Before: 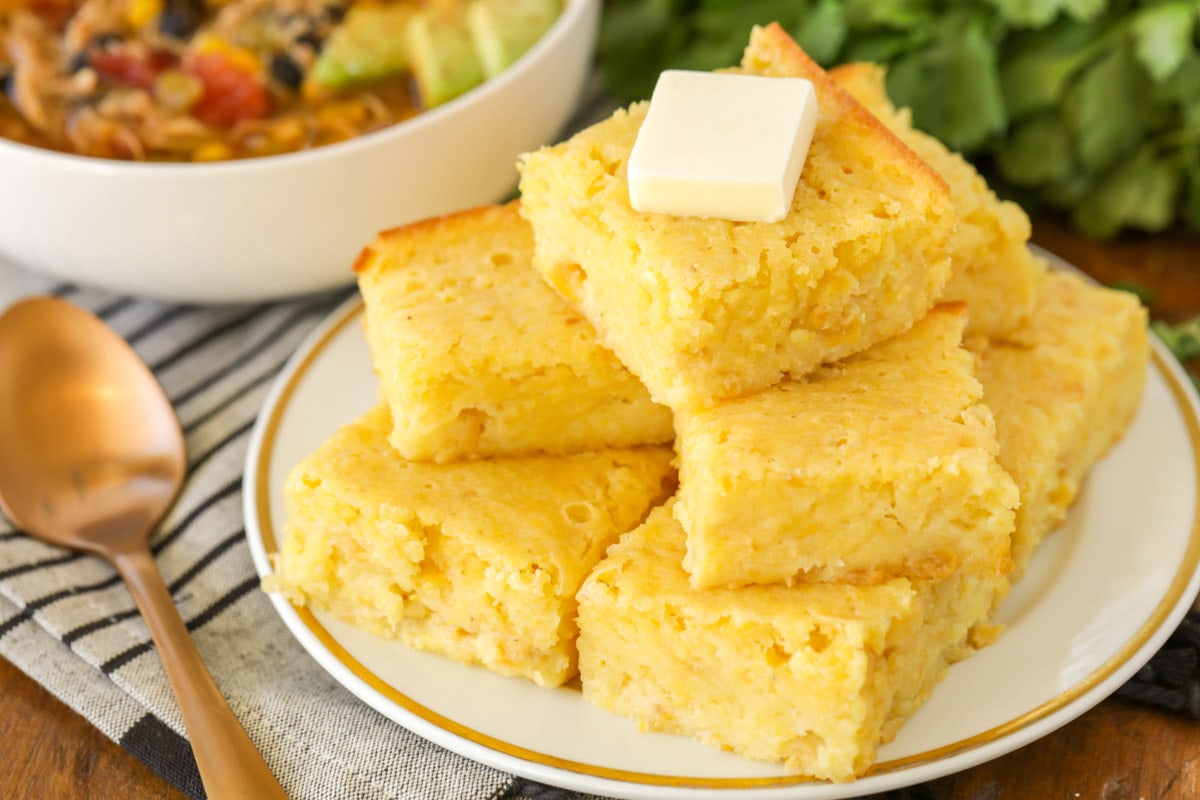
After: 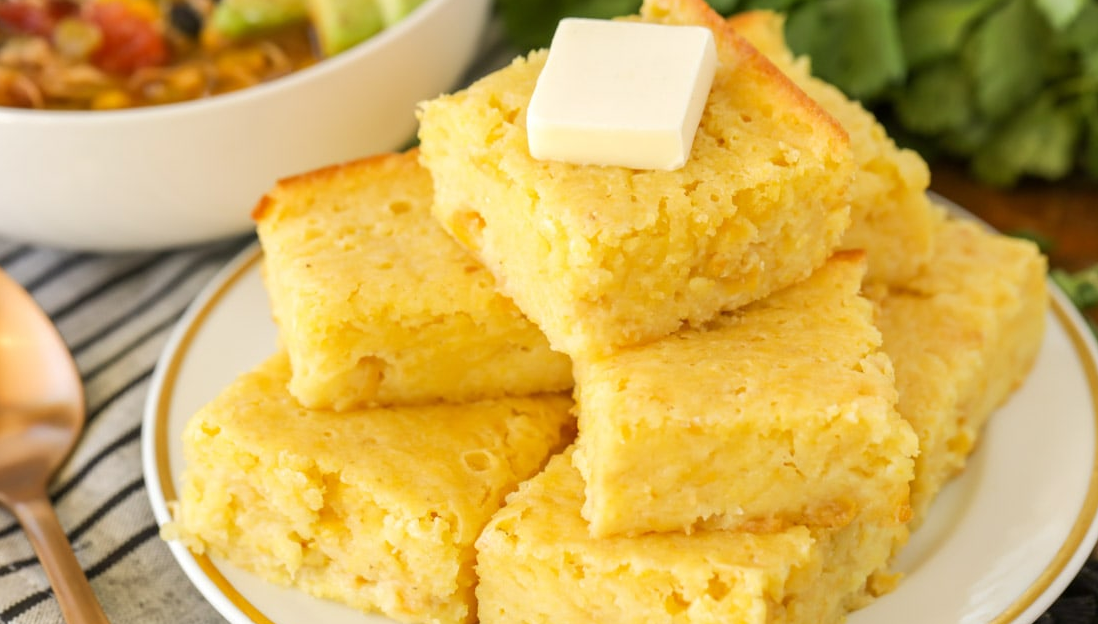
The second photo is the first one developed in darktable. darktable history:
crop: left 8.437%, top 6.587%, bottom 15.282%
